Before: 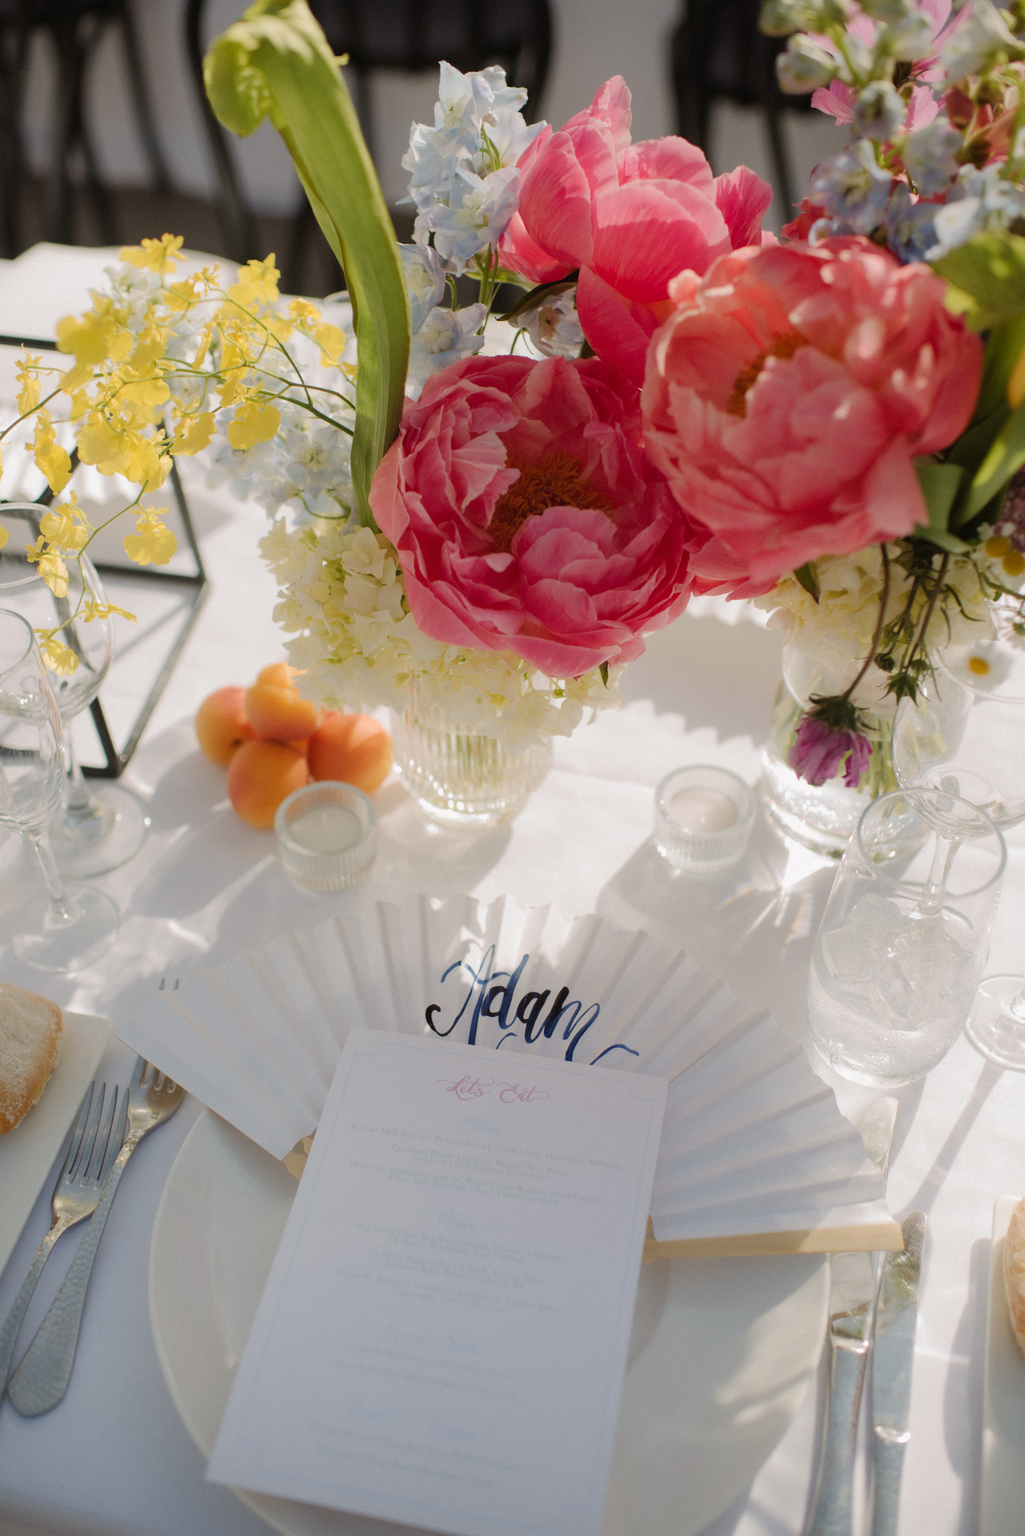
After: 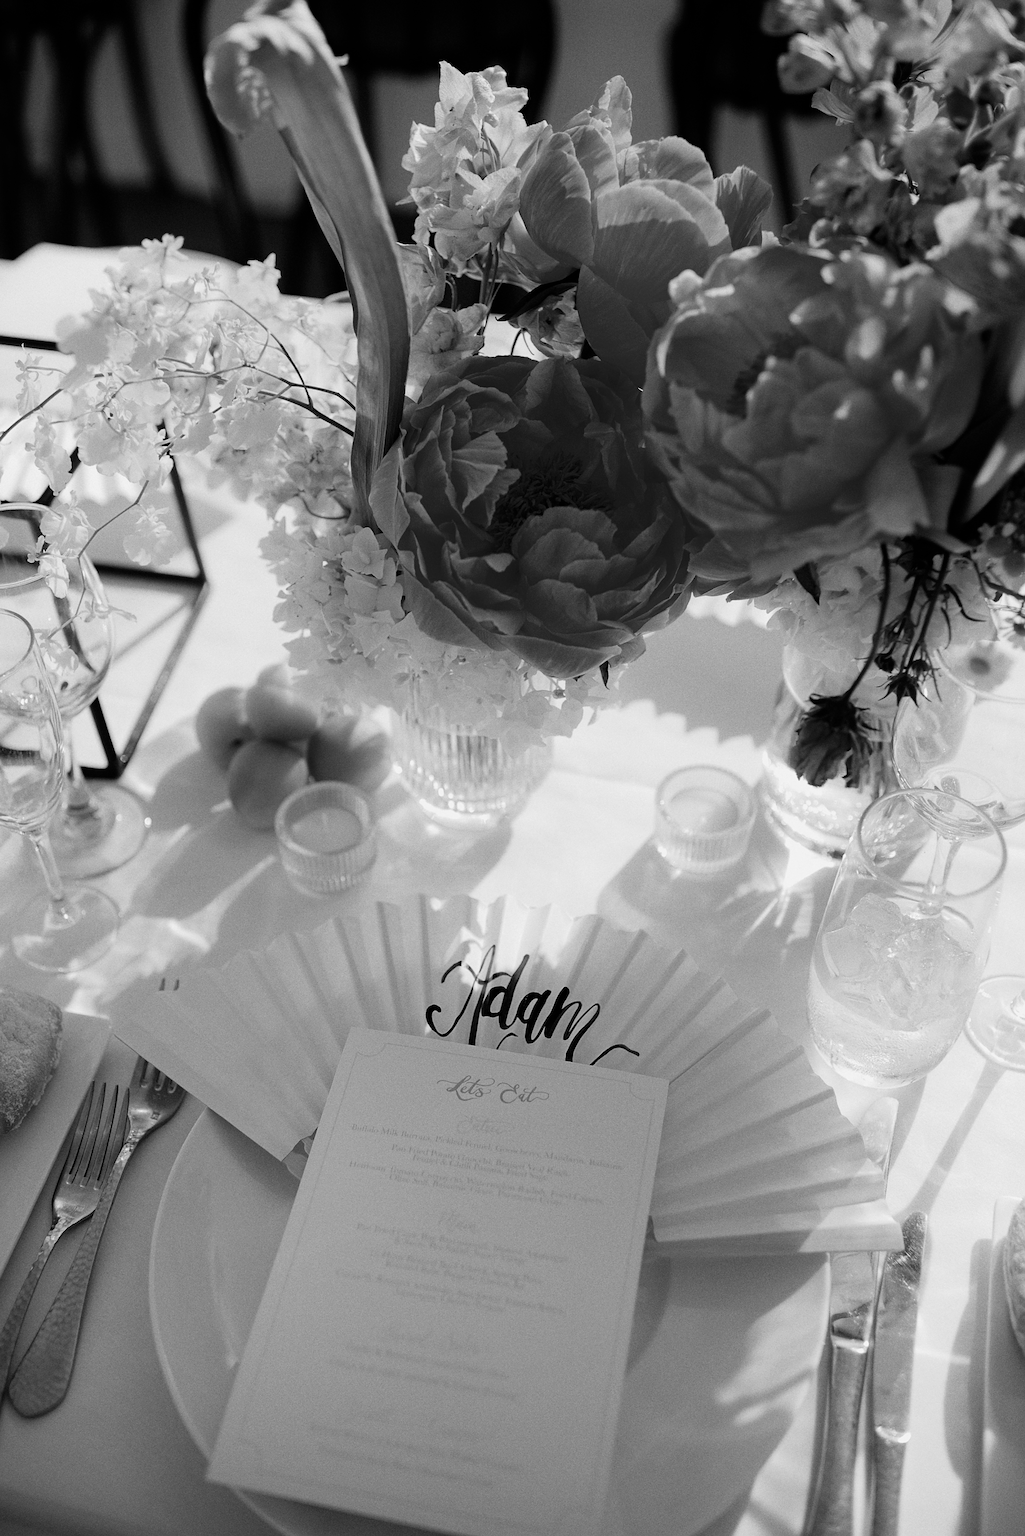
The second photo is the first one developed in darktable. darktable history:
haze removal: on, module defaults
sharpen: on, module defaults
base curve: curves: ch0 [(0, 0) (0.028, 0.03) (0.121, 0.232) (0.46, 0.748) (0.859, 0.968) (1, 1)], preserve colors none
contrast brightness saturation: contrast -0.03, brightness -0.59, saturation -1
